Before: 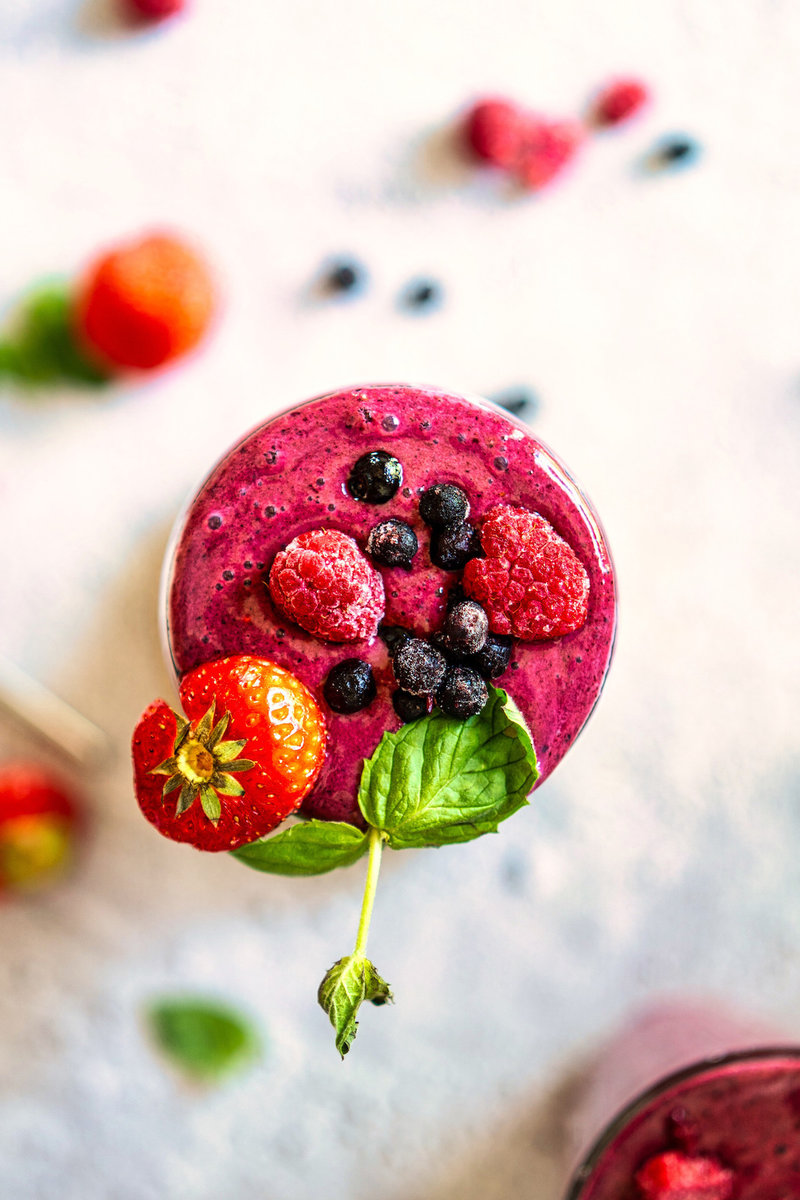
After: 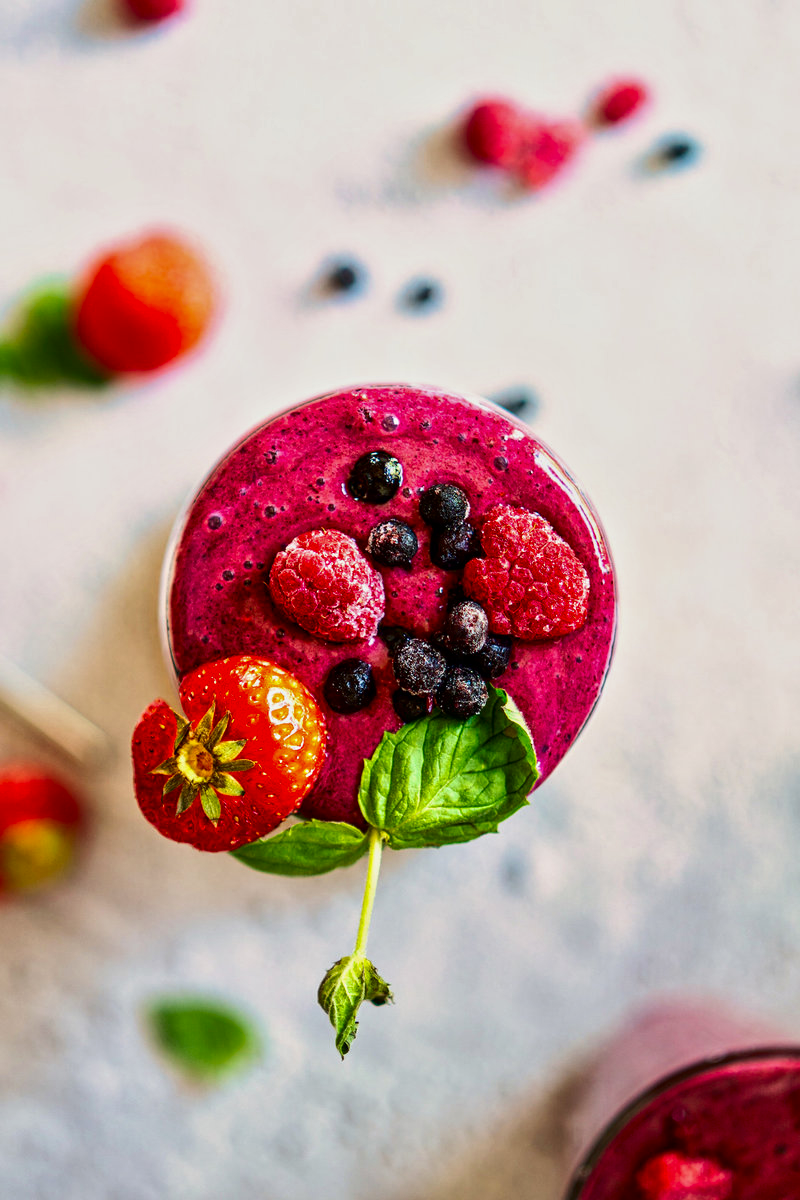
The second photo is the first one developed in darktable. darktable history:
tone equalizer: -8 EV -0.002 EV, -7 EV 0.005 EV, -6 EV -0.009 EV, -5 EV 0.011 EV, -4 EV -0.012 EV, -3 EV 0.007 EV, -2 EV -0.062 EV, -1 EV -0.293 EV, +0 EV -0.582 EV, smoothing diameter 2%, edges refinement/feathering 20, mask exposure compensation -1.57 EV, filter diffusion 5
contrast brightness saturation: contrast 0.07, brightness -0.14, saturation 0.11
